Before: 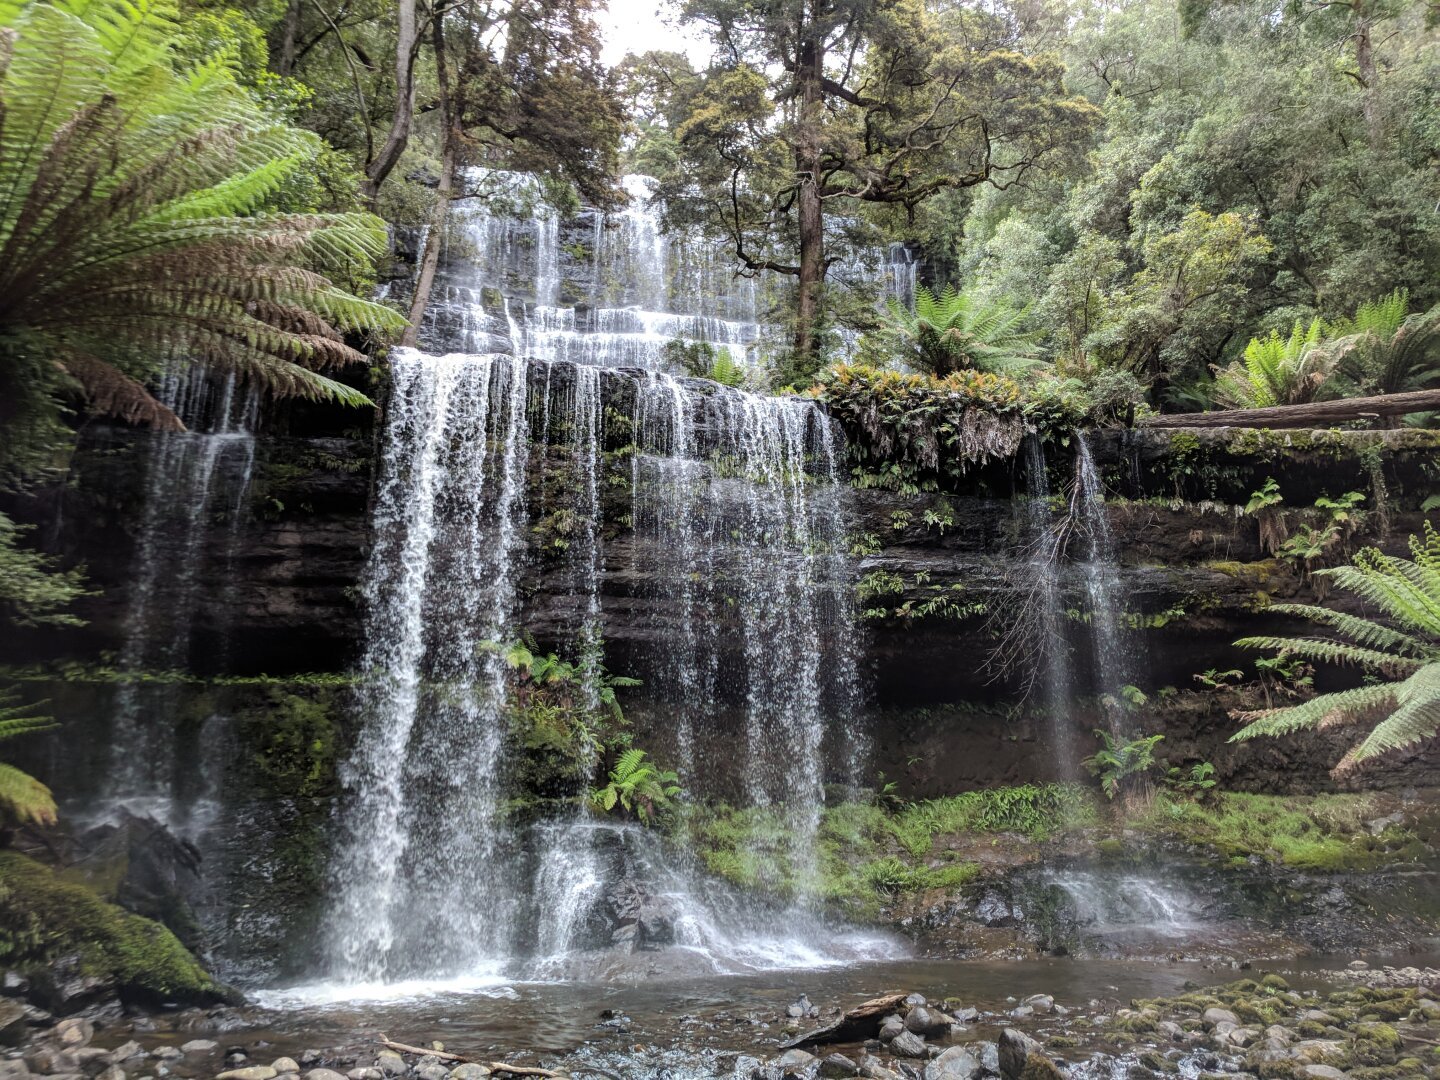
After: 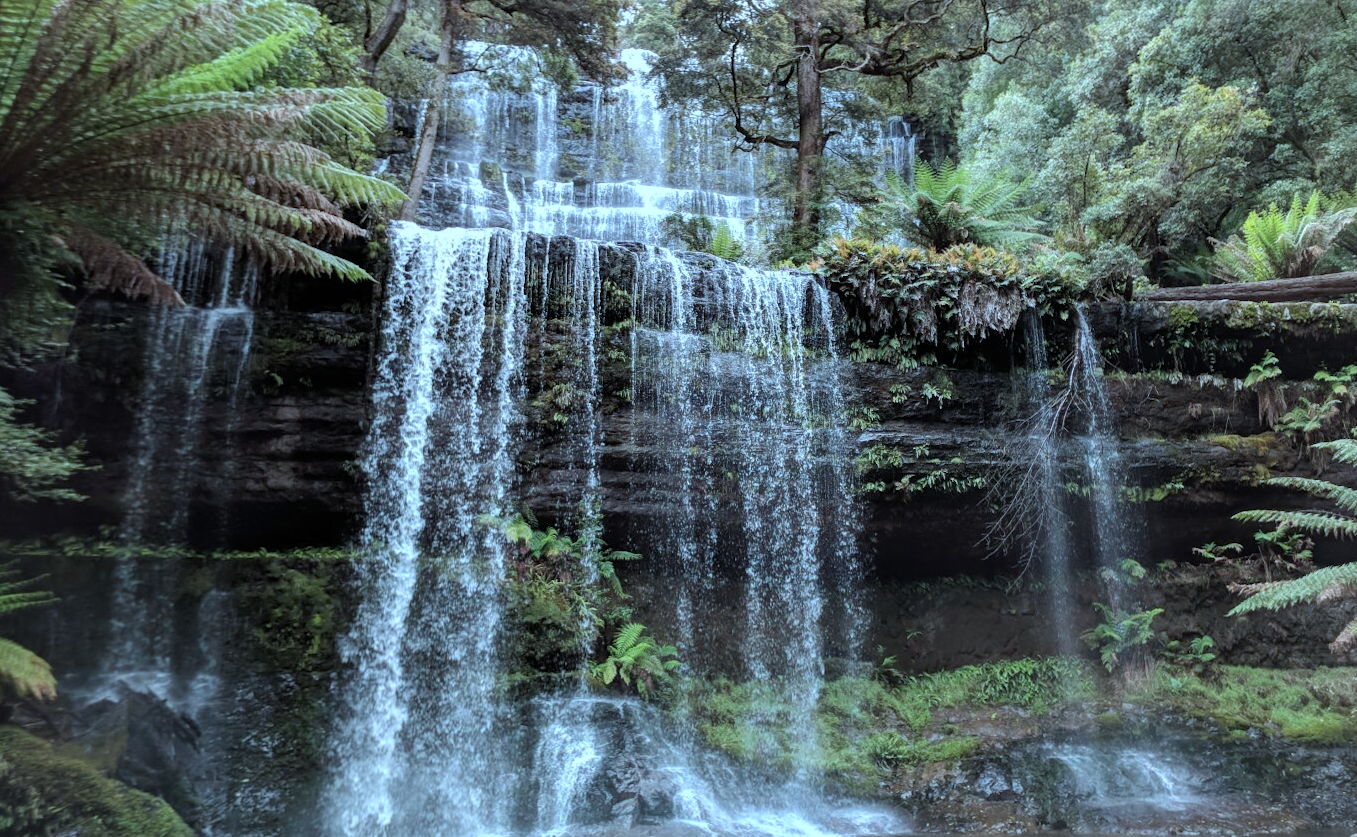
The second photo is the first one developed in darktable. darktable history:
color correction: highlights a* -9.61, highlights b* -20.96
crop and rotate: angle 0.068°, top 11.629%, right 5.599%, bottom 10.715%
